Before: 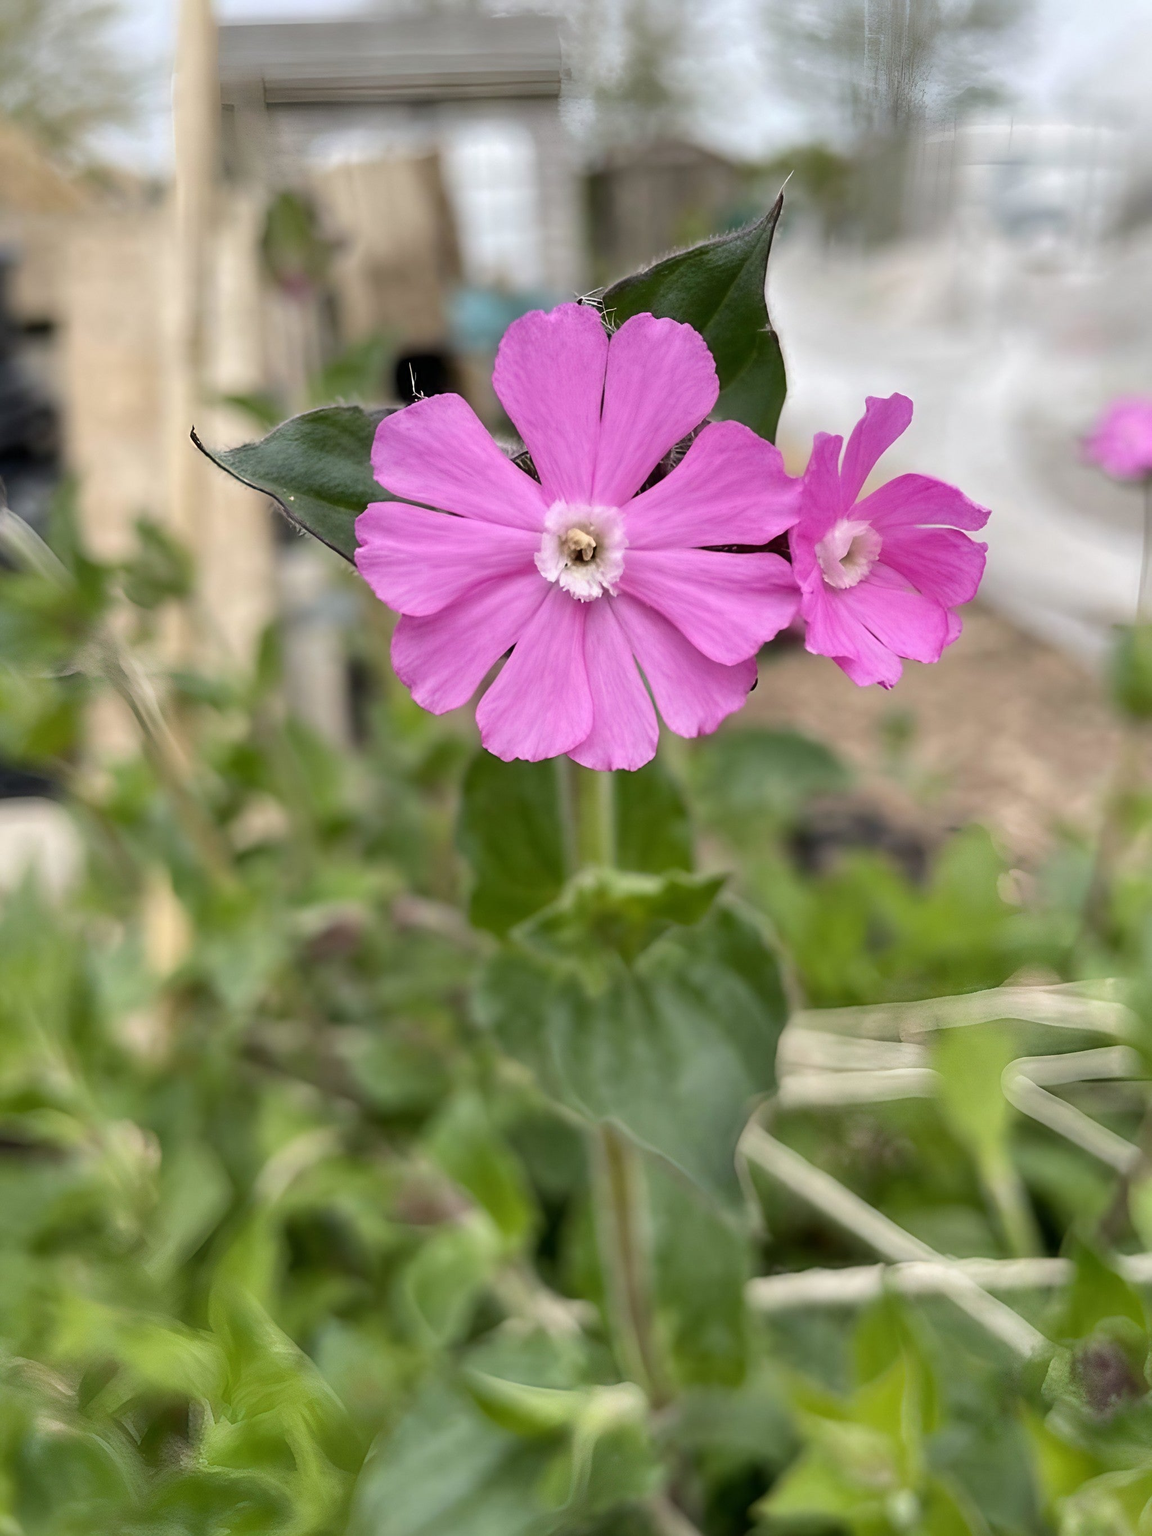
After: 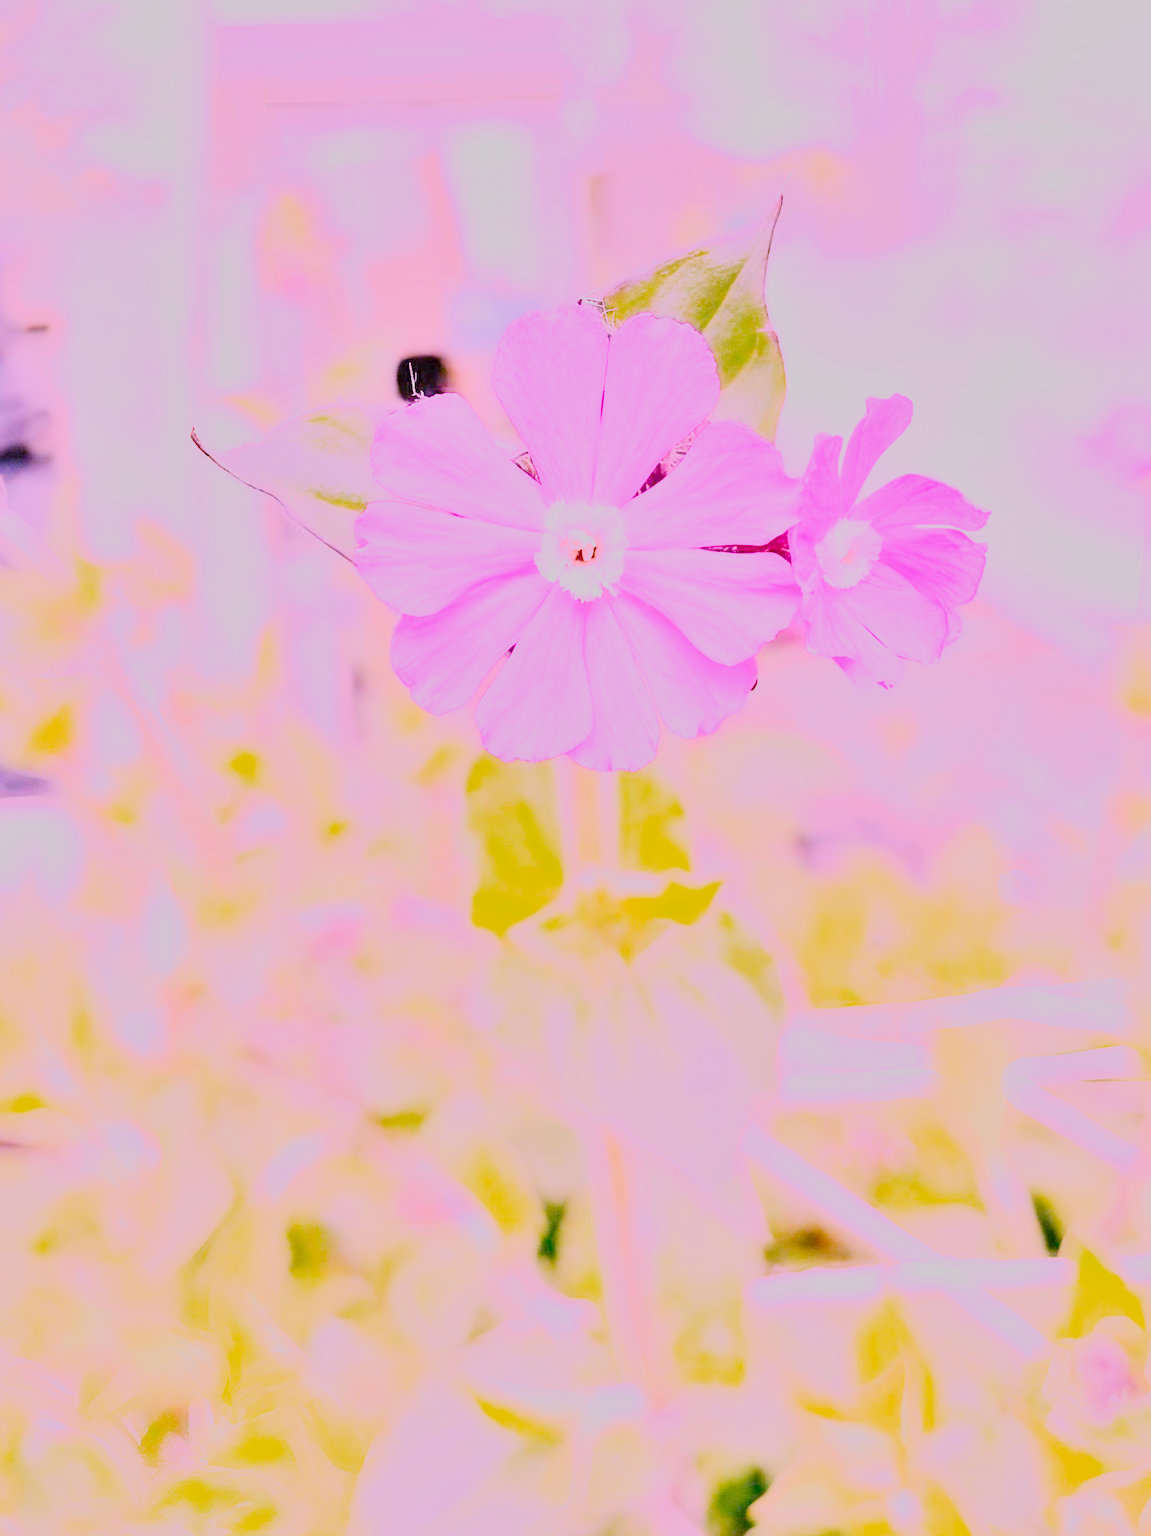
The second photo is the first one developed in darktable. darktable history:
white balance: red 1.828, blue 1.8
highlight reconstruction: iterations 1, diameter of reconstruction 64 px
exposure: black level correction 0, exposure 0.7 EV, compensate exposure bias true, compensate highlight preservation false
filmic rgb: black relative exposure -7.65 EV, white relative exposure 4.56 EV, hardness 3.61, contrast 0.812, color science v6 (2022)
base curve: curves: ch0 [(0, 0) (0.026, 0.03) (0.109, 0.232) (0.351, 0.748) (0.669, 0.968) (1, 1)]
shadows and highlights: soften with gaussian
tone curve: curves: ch0 [(0, 0) (0.08, 0.04) (0.17, 0.11) (0.5, 0.5) (0.83, 0.89) (0.92, 0.96) (1, 1)], preserve colors none
color balance rgb: linear chroma grading › global chroma -5.5%
color balance: lift [1, 1.007, 1, 1]
